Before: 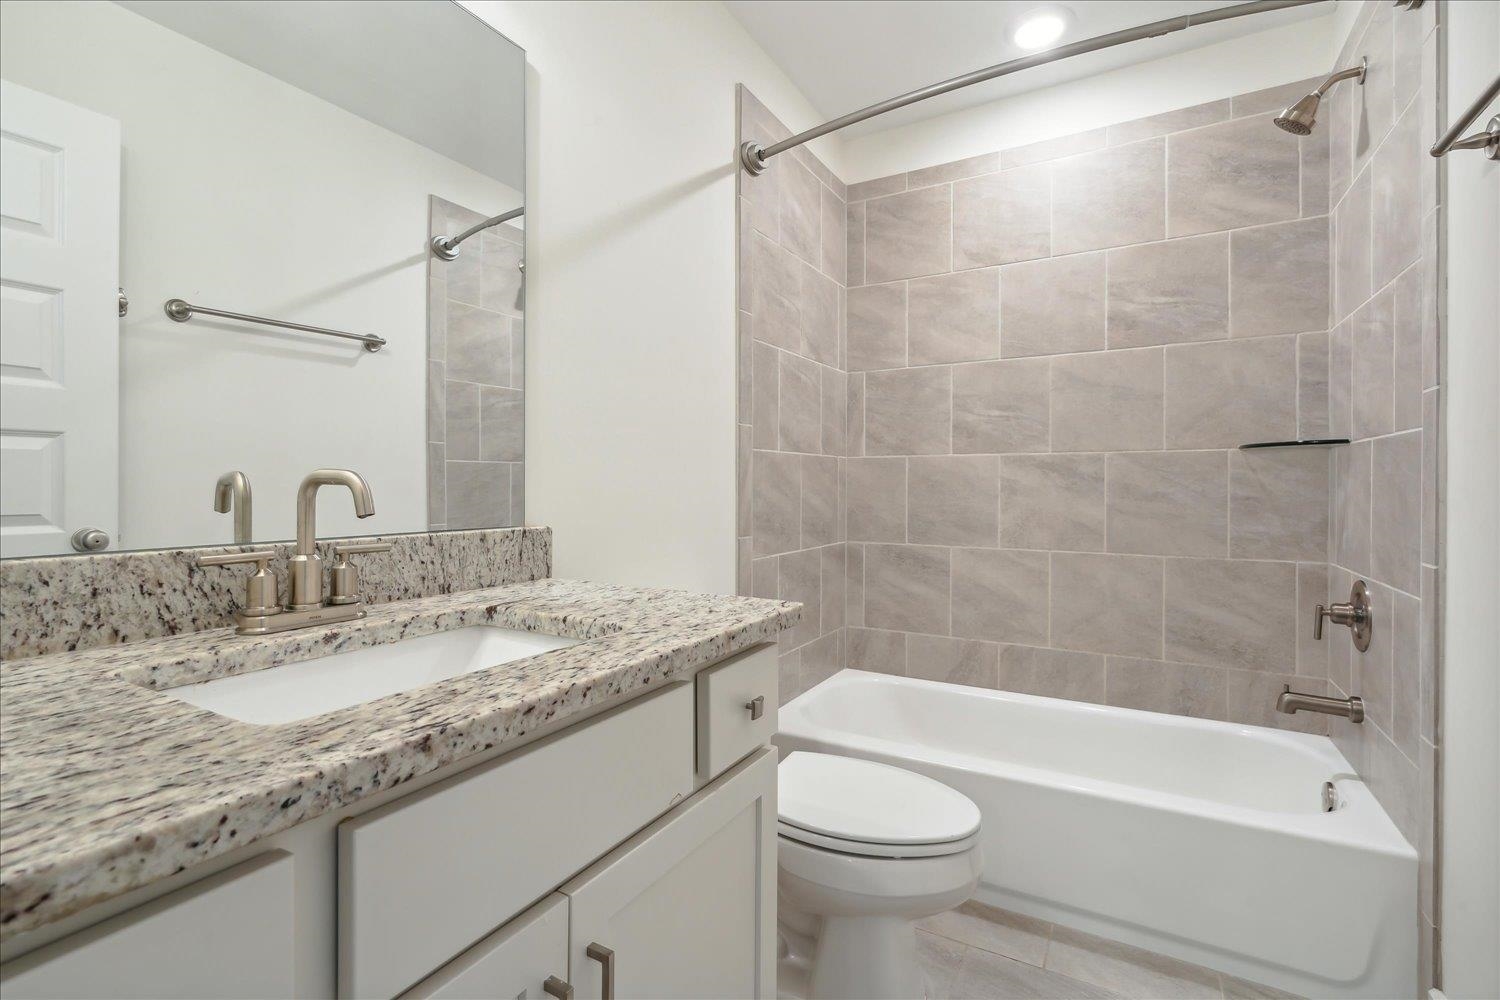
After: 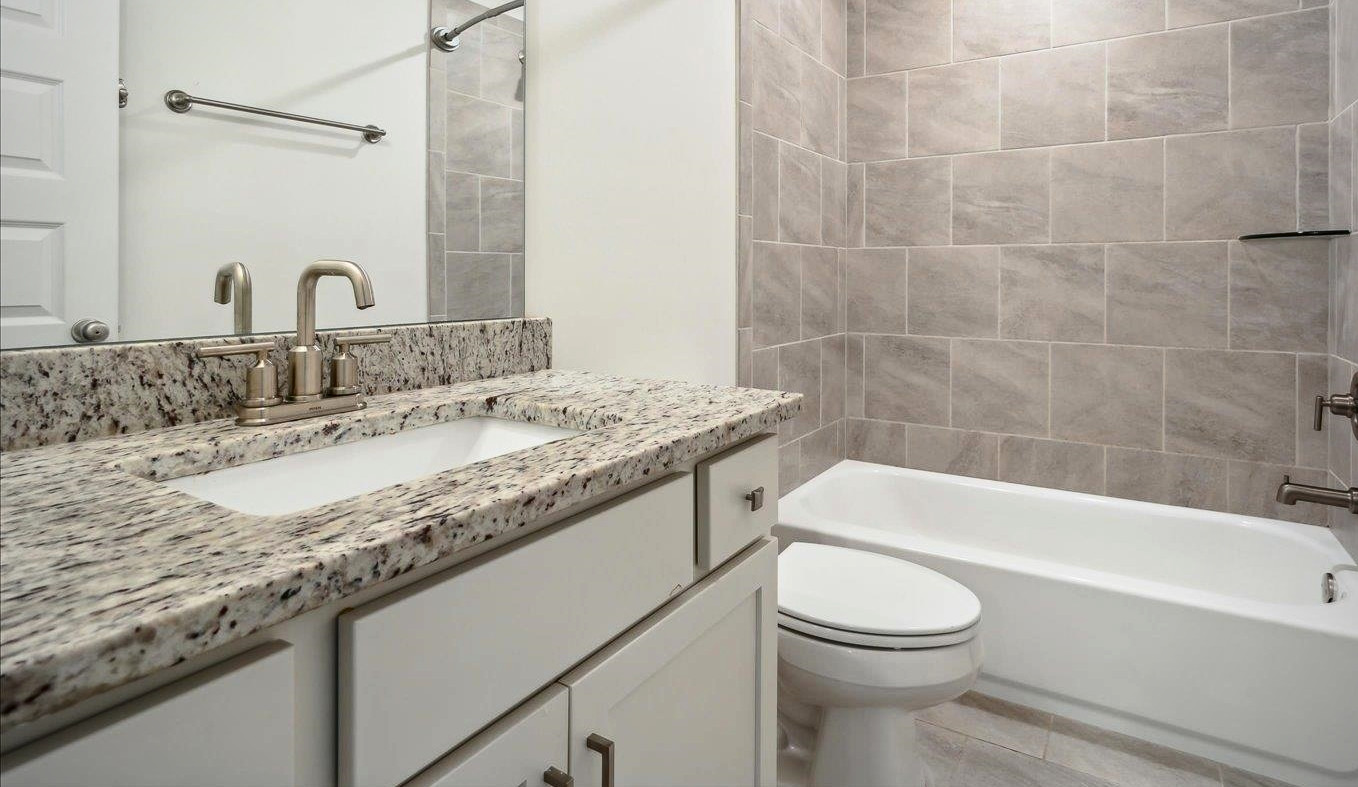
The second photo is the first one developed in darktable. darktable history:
vignetting: fall-off radius 45%, brightness -0.33
crop: top 20.916%, right 9.437%, bottom 0.316%
contrast brightness saturation: contrast 0.2, brightness -0.11, saturation 0.1
